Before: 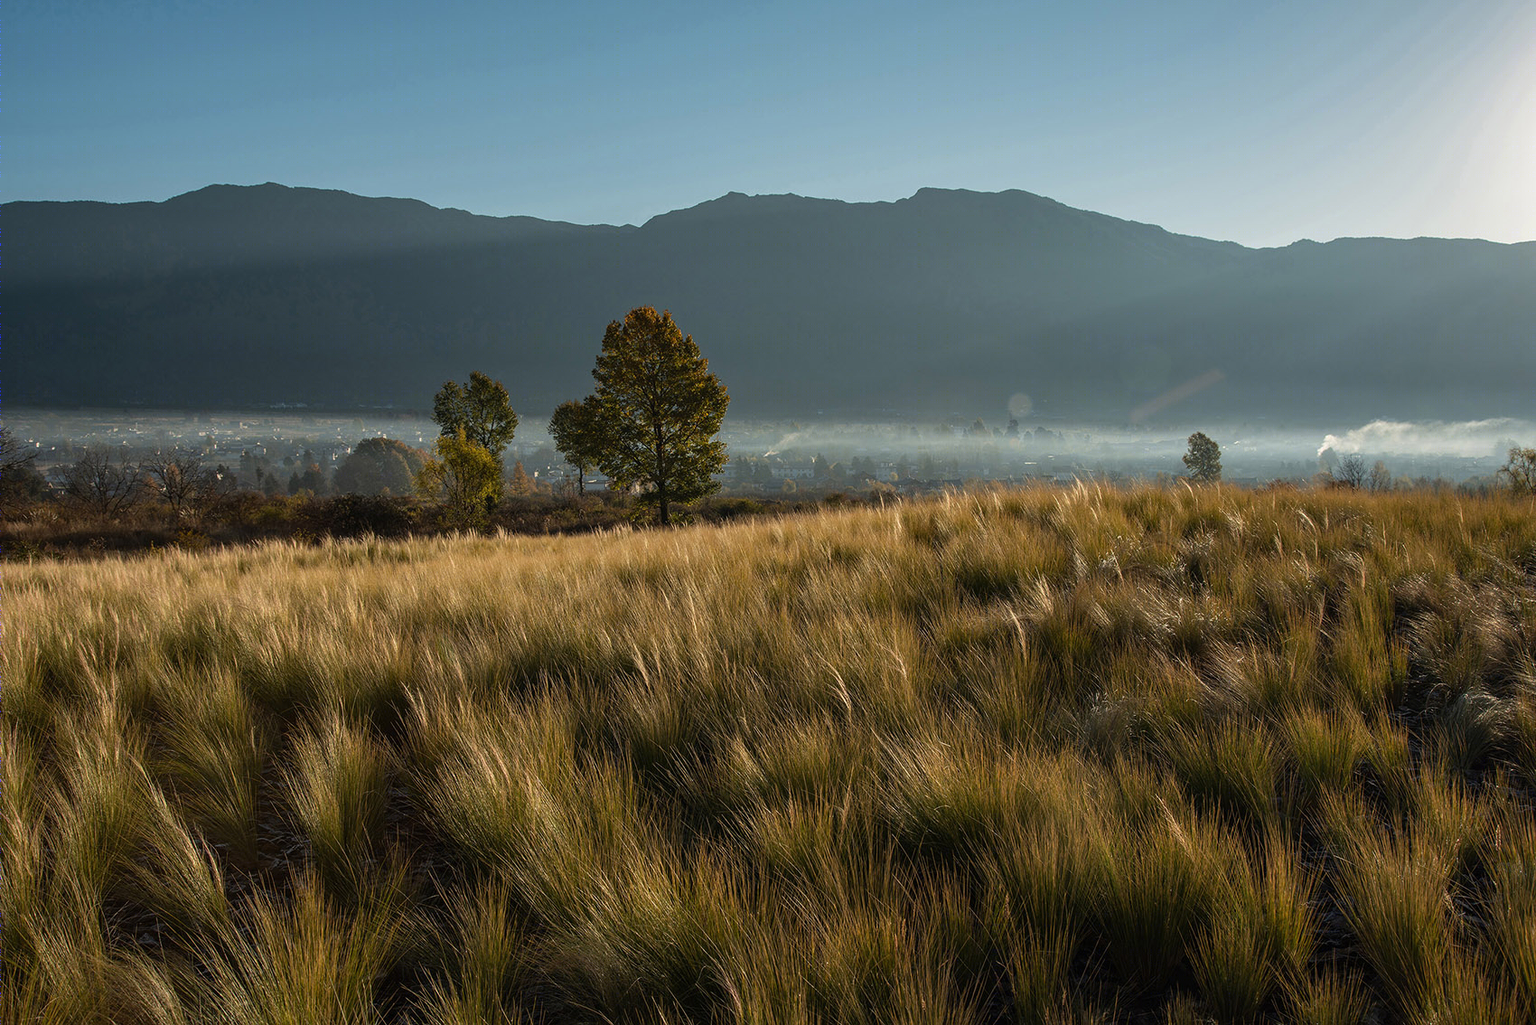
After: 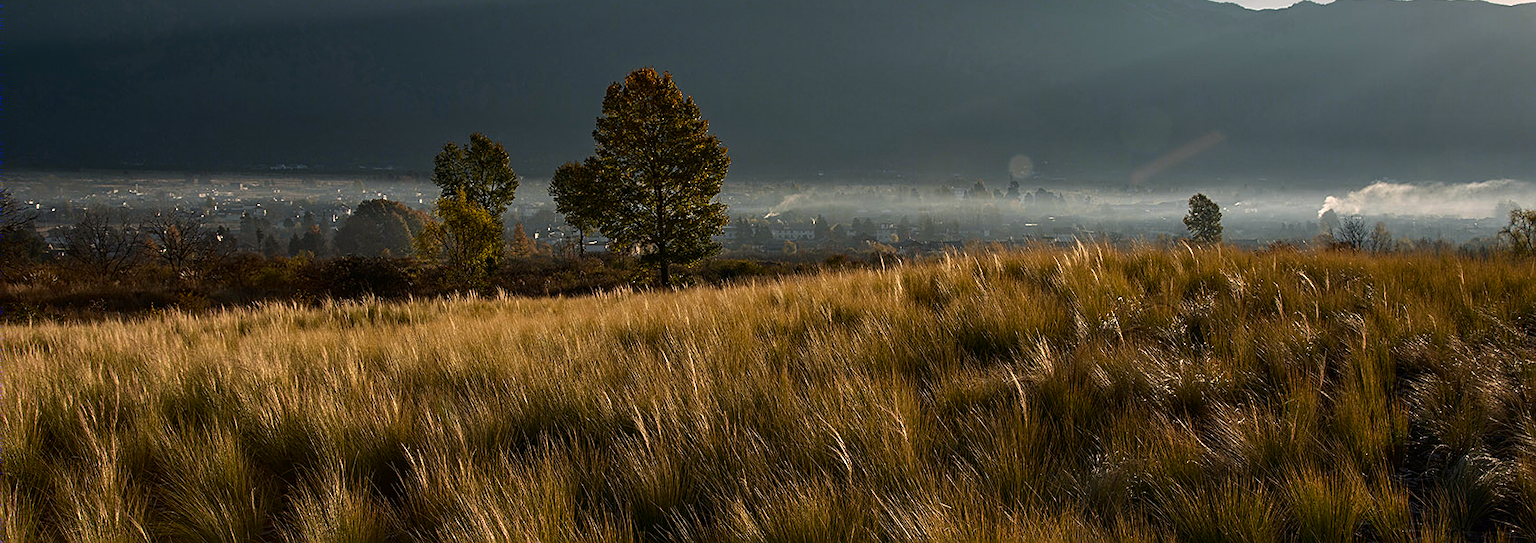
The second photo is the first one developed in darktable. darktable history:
exposure: compensate highlight preservation false
crop and rotate: top 23.321%, bottom 23.648%
sharpen: amount 0.497
contrast brightness saturation: contrast 0.067, brightness -0.127, saturation 0.063
color correction: highlights a* 5.96, highlights b* 4.77
